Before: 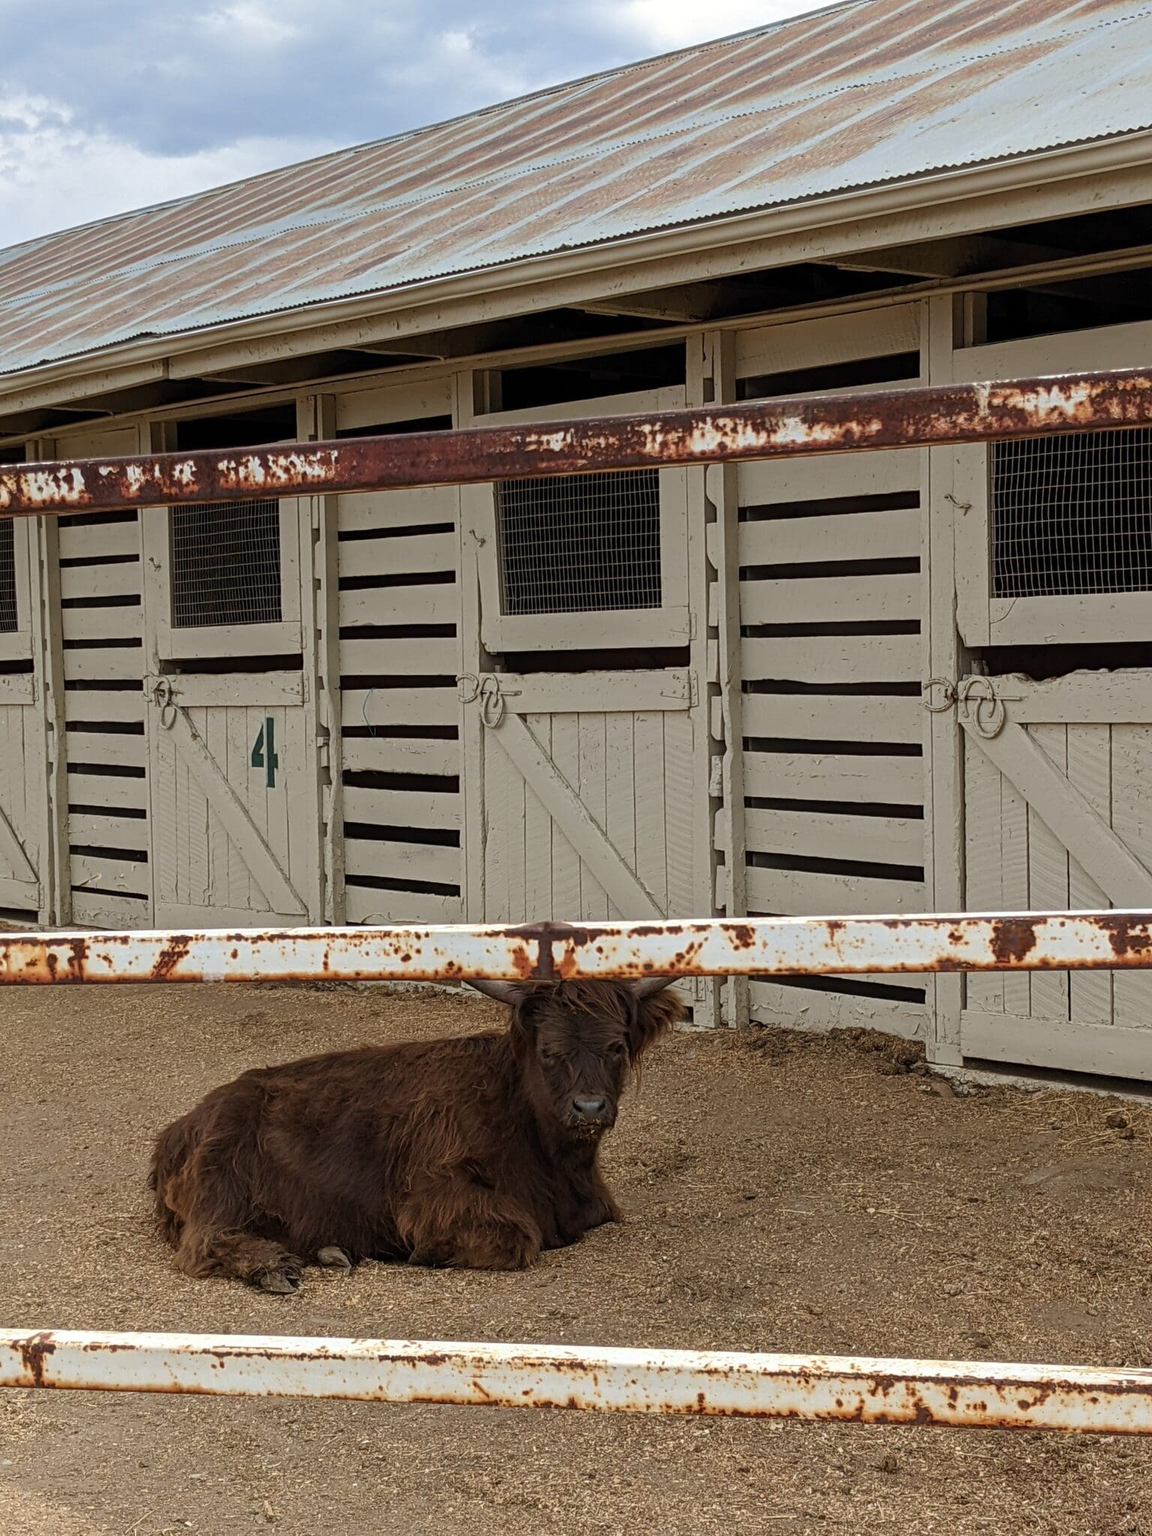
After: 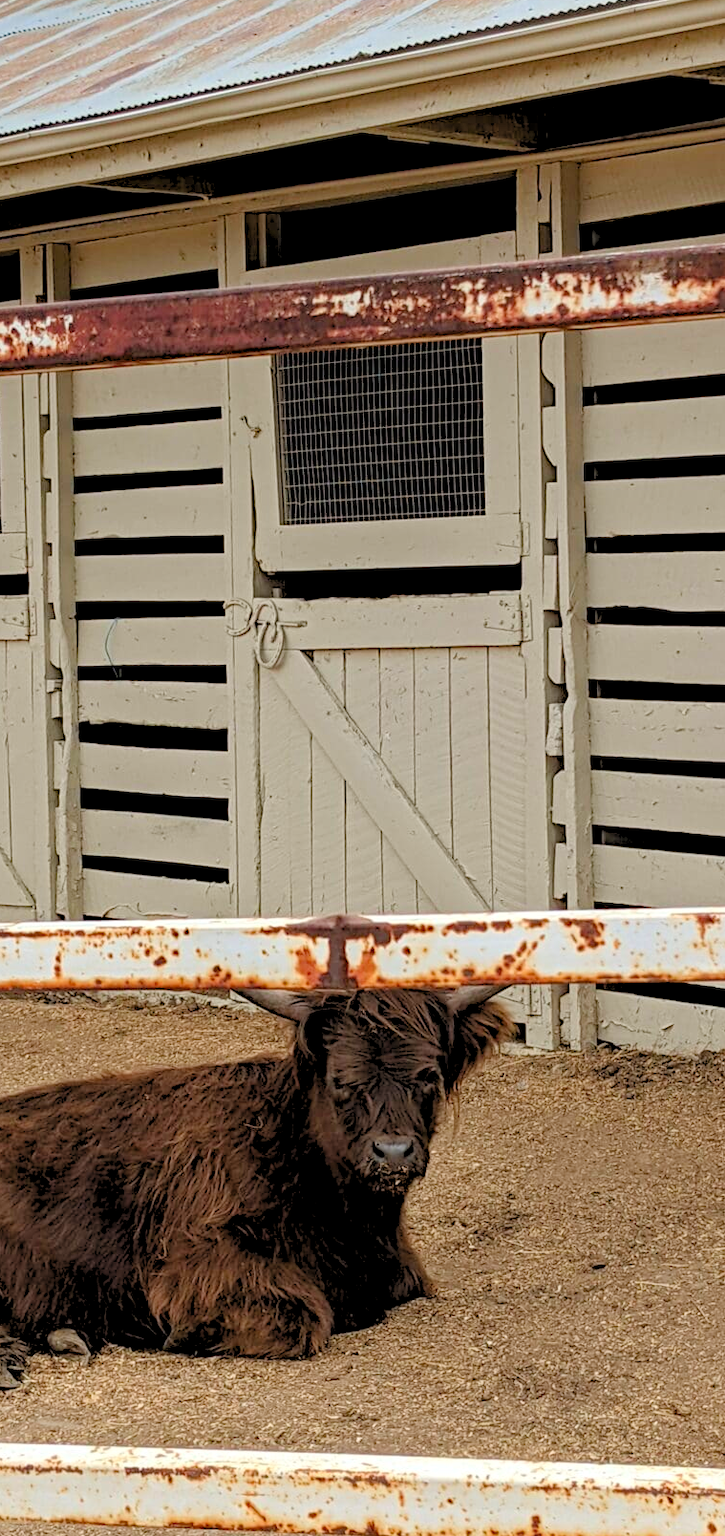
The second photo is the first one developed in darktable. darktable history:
levels: levels [0.093, 0.434, 0.988]
crop and rotate: angle 0.02°, left 24.353%, top 13.219%, right 26.156%, bottom 8.224%
haze removal: adaptive false
